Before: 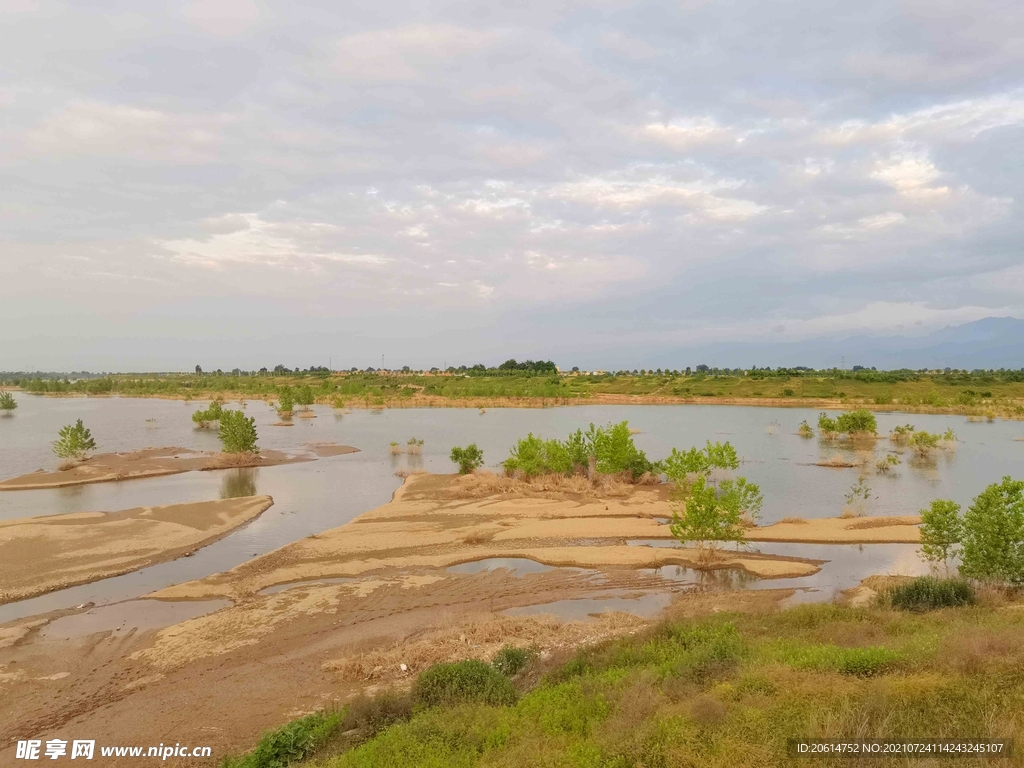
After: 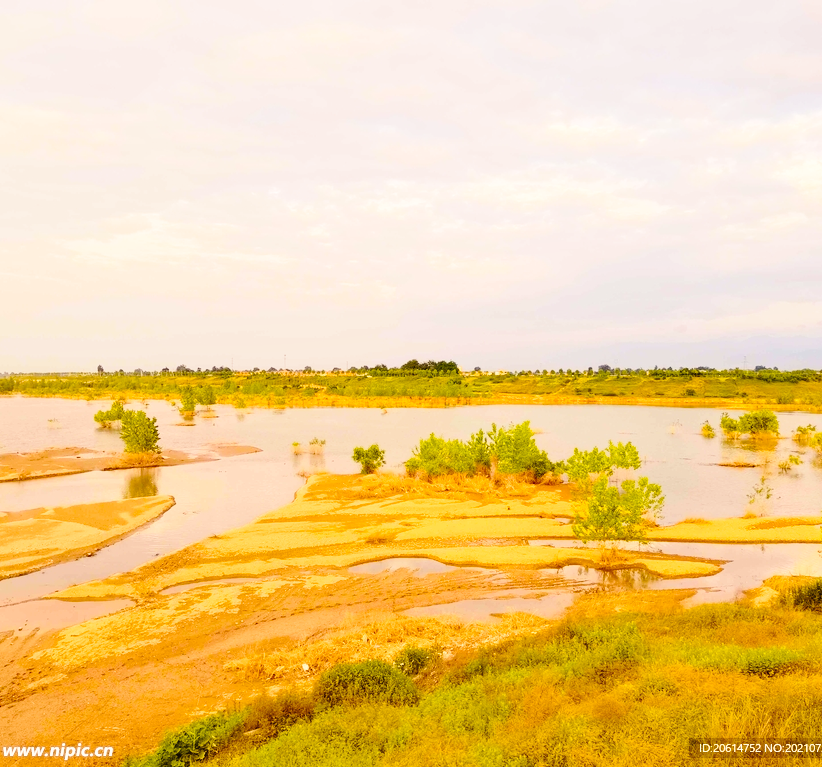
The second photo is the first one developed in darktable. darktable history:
tone curve: curves: ch0 [(0, 0) (0.004, 0.001) (0.133, 0.112) (0.325, 0.362) (0.832, 0.893) (1, 1)], color space Lab, independent channels, preserve colors none
base curve: curves: ch0 [(0, 0) (0.028, 0.03) (0.121, 0.232) (0.46, 0.748) (0.859, 0.968) (1, 1)], preserve colors none
crop and rotate: left 9.59%, right 10.112%
color balance rgb: power › chroma 1.551%, power › hue 27.38°, highlights gain › chroma 2.989%, highlights gain › hue 60.01°, perceptual saturation grading › global saturation 25.463%, global vibrance 20%
shadows and highlights: shadows 29.42, highlights -29, low approximation 0.01, soften with gaussian
